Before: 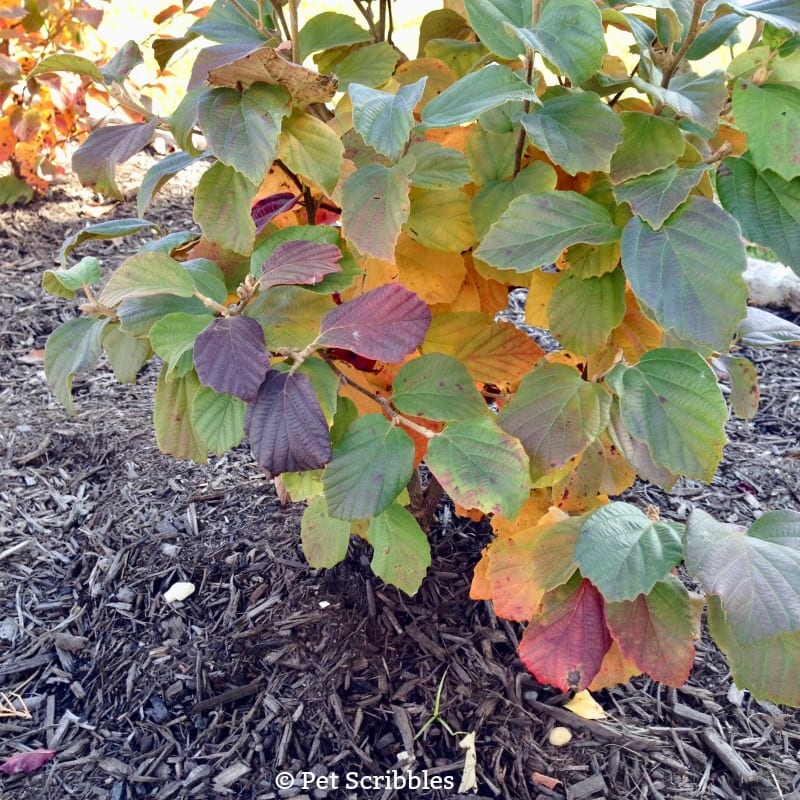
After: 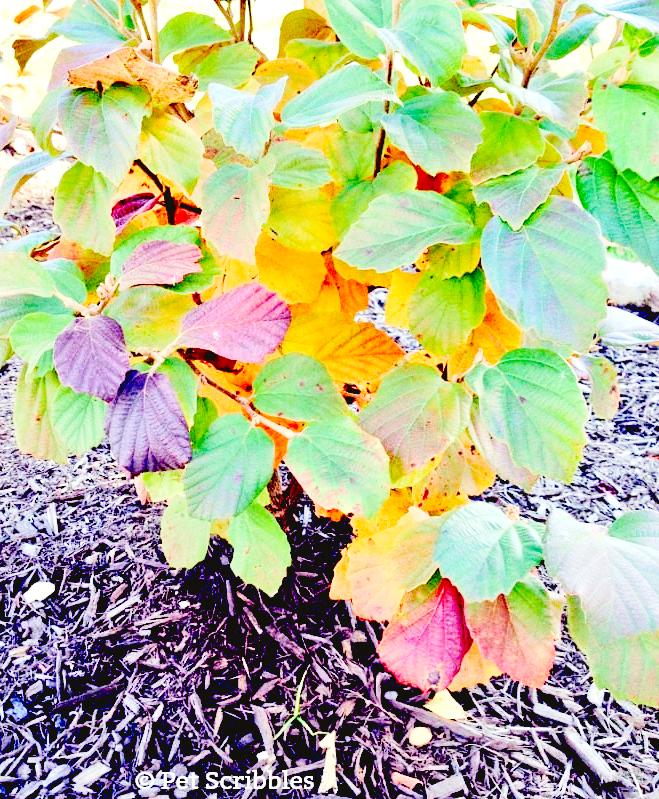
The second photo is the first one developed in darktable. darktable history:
crop: left 17.582%, bottom 0.031%
grain: coarseness 0.09 ISO
base curve: curves: ch0 [(0, 0) (0.036, 0.025) (0.121, 0.166) (0.206, 0.329) (0.605, 0.79) (1, 1)], preserve colors none
tone equalizer: -7 EV 0.15 EV, -6 EV 0.6 EV, -5 EV 1.15 EV, -4 EV 1.33 EV, -3 EV 1.15 EV, -2 EV 0.6 EV, -1 EV 0.15 EV, mask exposure compensation -0.5 EV
exposure: black level correction 0.035, exposure 0.9 EV, compensate highlight preservation false
white balance: red 0.986, blue 1.01
tone curve: curves: ch0 [(0, 0.049) (0.175, 0.178) (0.466, 0.498) (0.715, 0.767) (0.819, 0.851) (1, 0.961)]; ch1 [(0, 0) (0.437, 0.398) (0.476, 0.466) (0.505, 0.505) (0.534, 0.544) (0.595, 0.608) (0.641, 0.643) (1, 1)]; ch2 [(0, 0) (0.359, 0.379) (0.437, 0.44) (0.489, 0.495) (0.518, 0.537) (0.579, 0.579) (1, 1)], color space Lab, independent channels, preserve colors none
